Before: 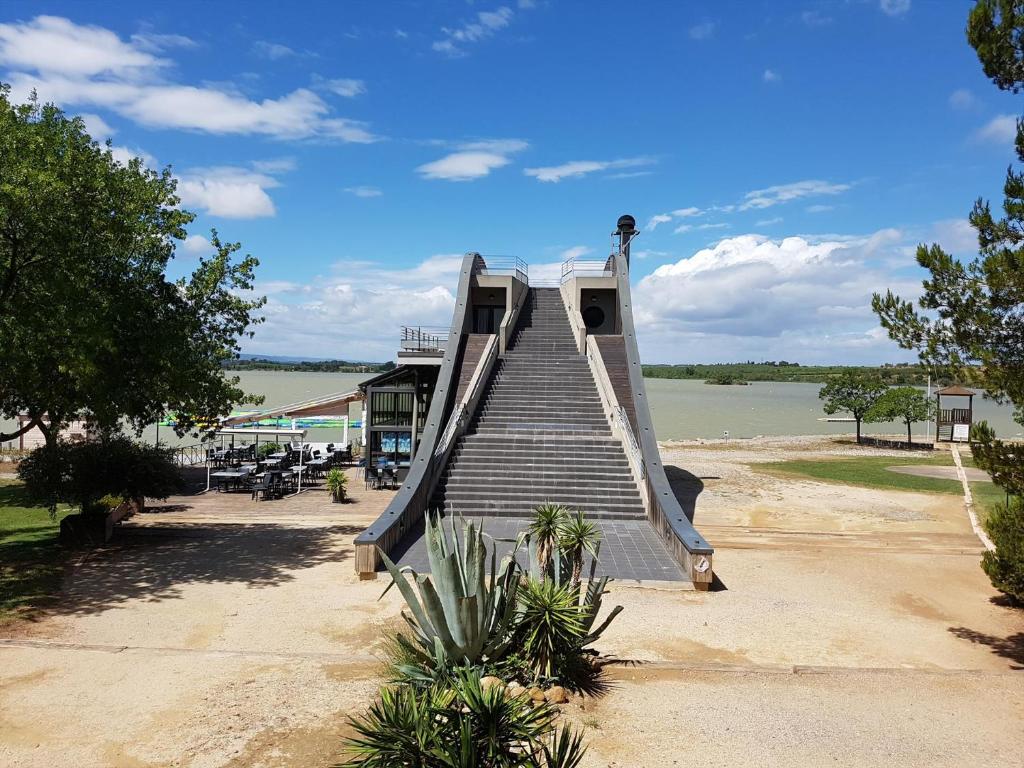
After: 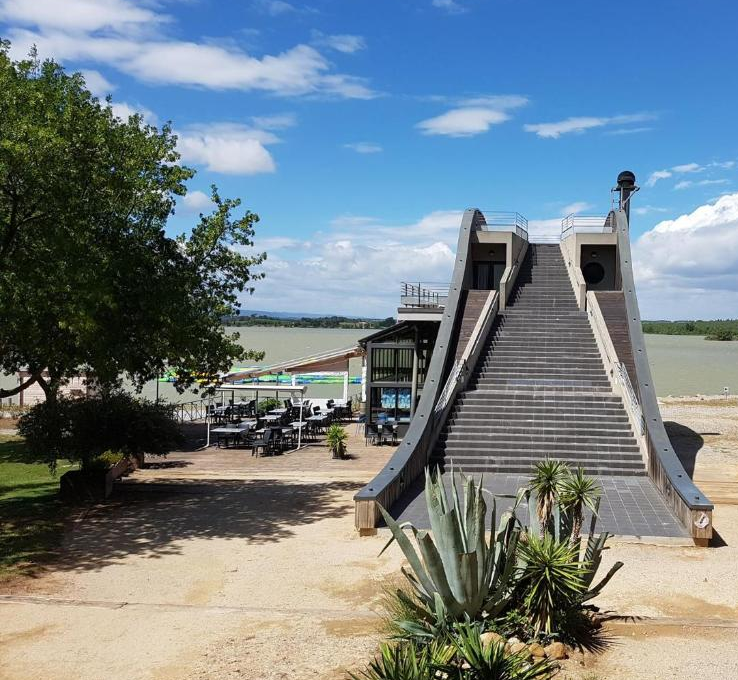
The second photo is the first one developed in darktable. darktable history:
crop: top 5.759%, right 27.904%, bottom 5.64%
